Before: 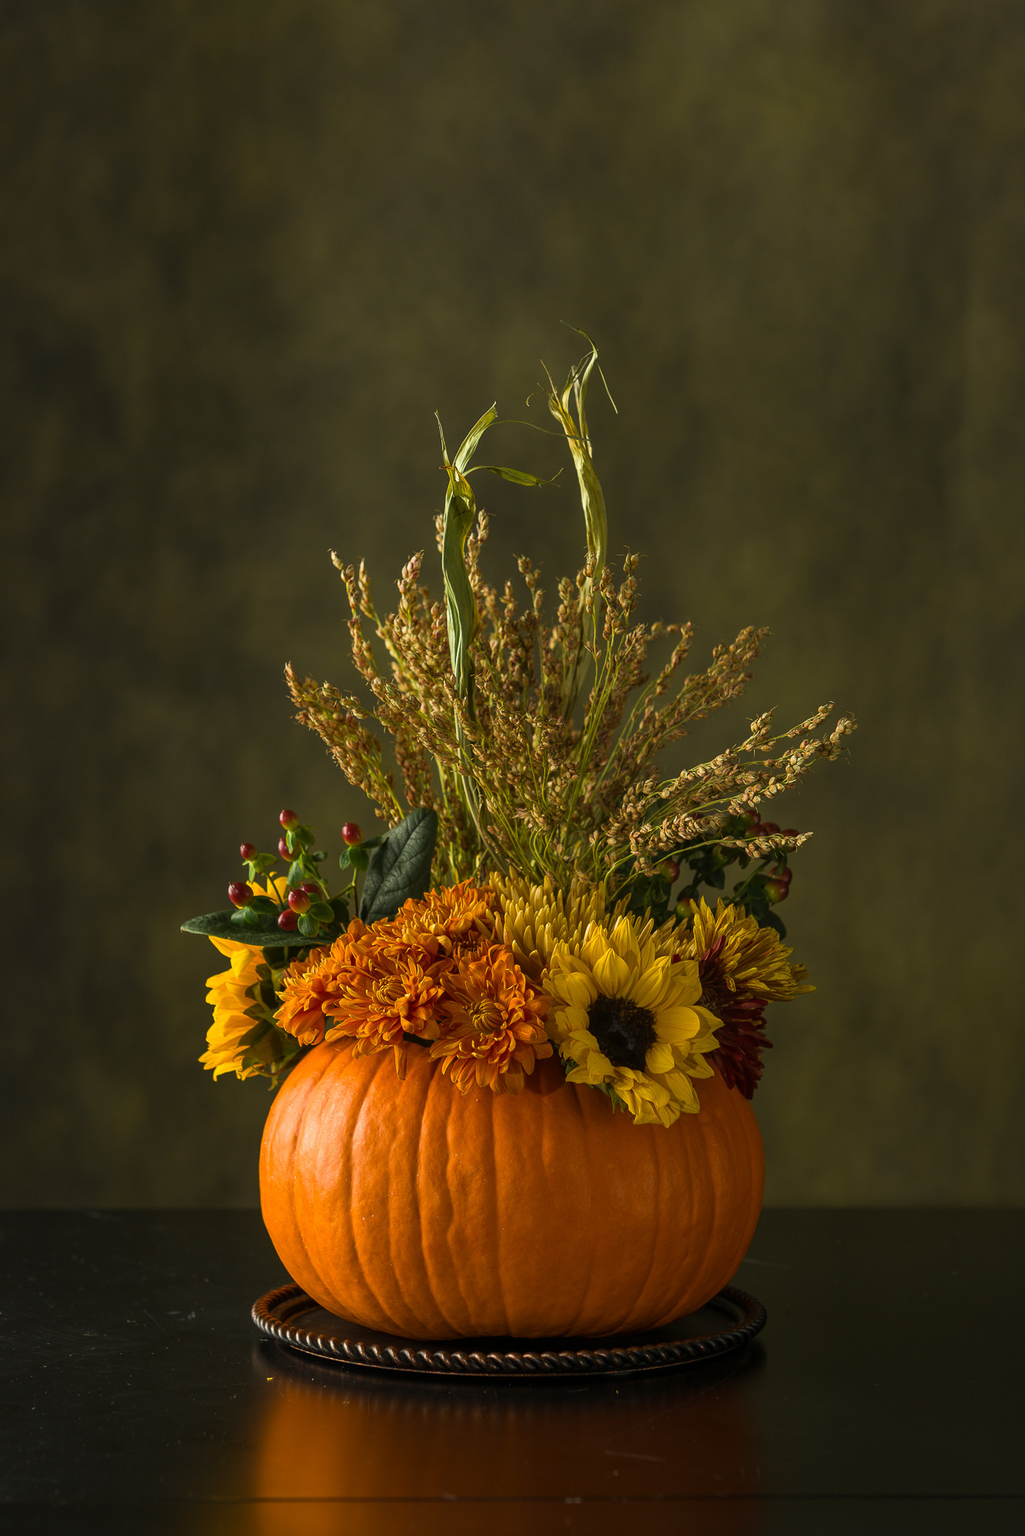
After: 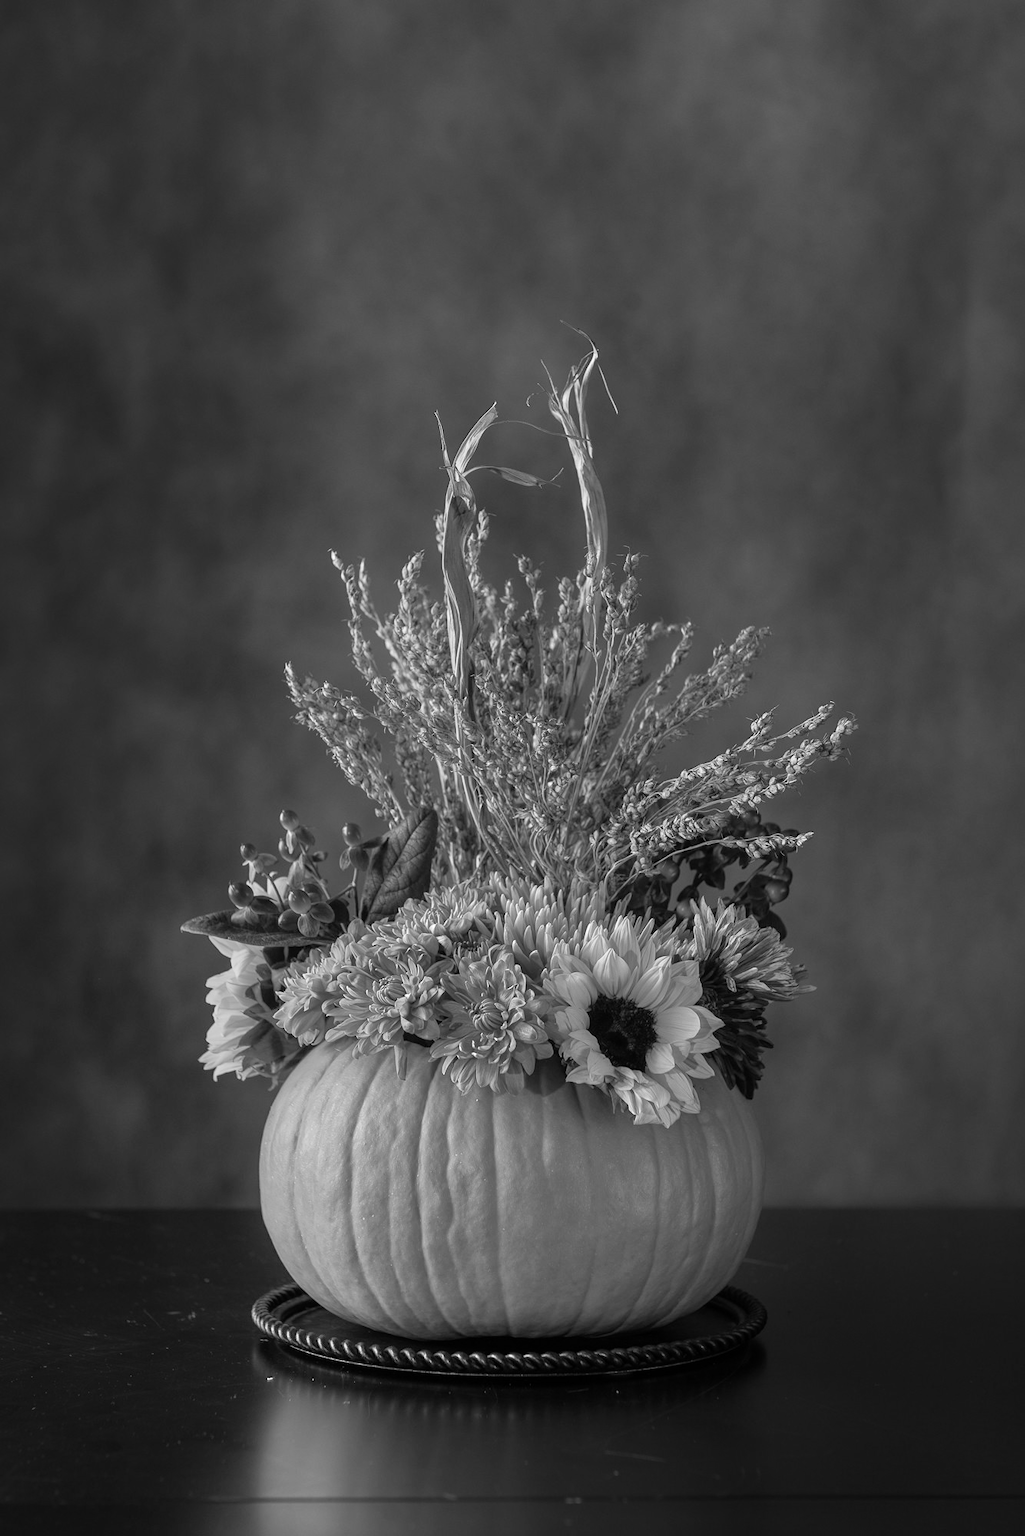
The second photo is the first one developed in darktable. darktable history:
white balance: red 0.982, blue 1.018
tone equalizer: -7 EV 0.15 EV, -6 EV 0.6 EV, -5 EV 1.15 EV, -4 EV 1.33 EV, -3 EV 1.15 EV, -2 EV 0.6 EV, -1 EV 0.15 EV, mask exposure compensation -0.5 EV
monochrome: a 79.32, b 81.83, size 1.1
